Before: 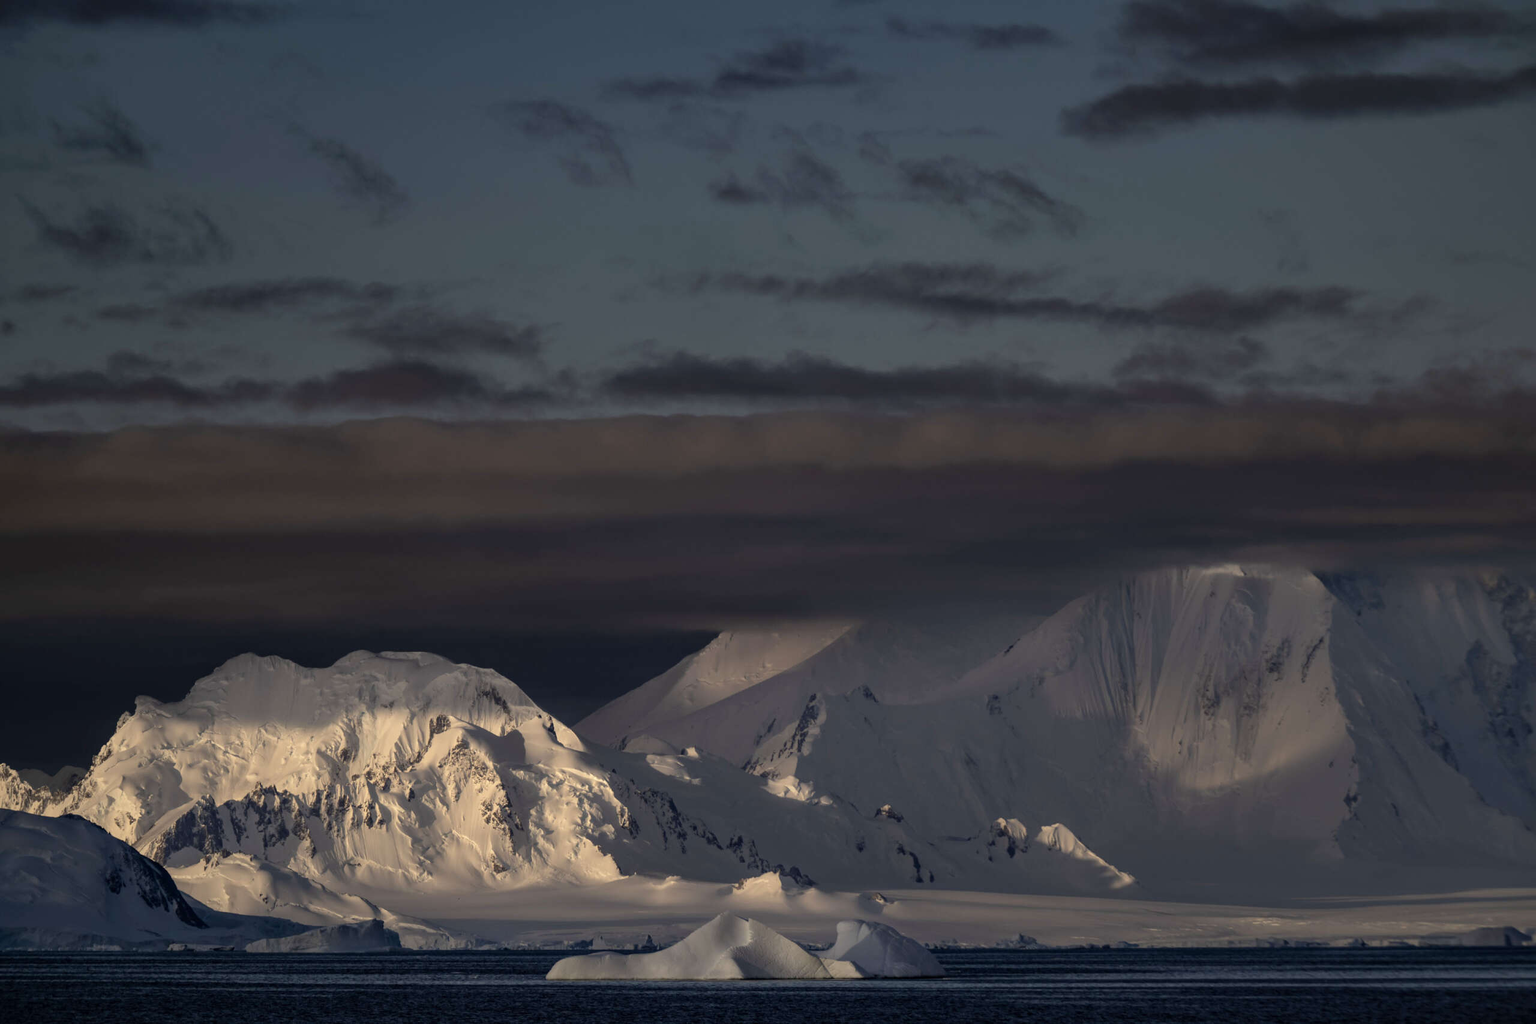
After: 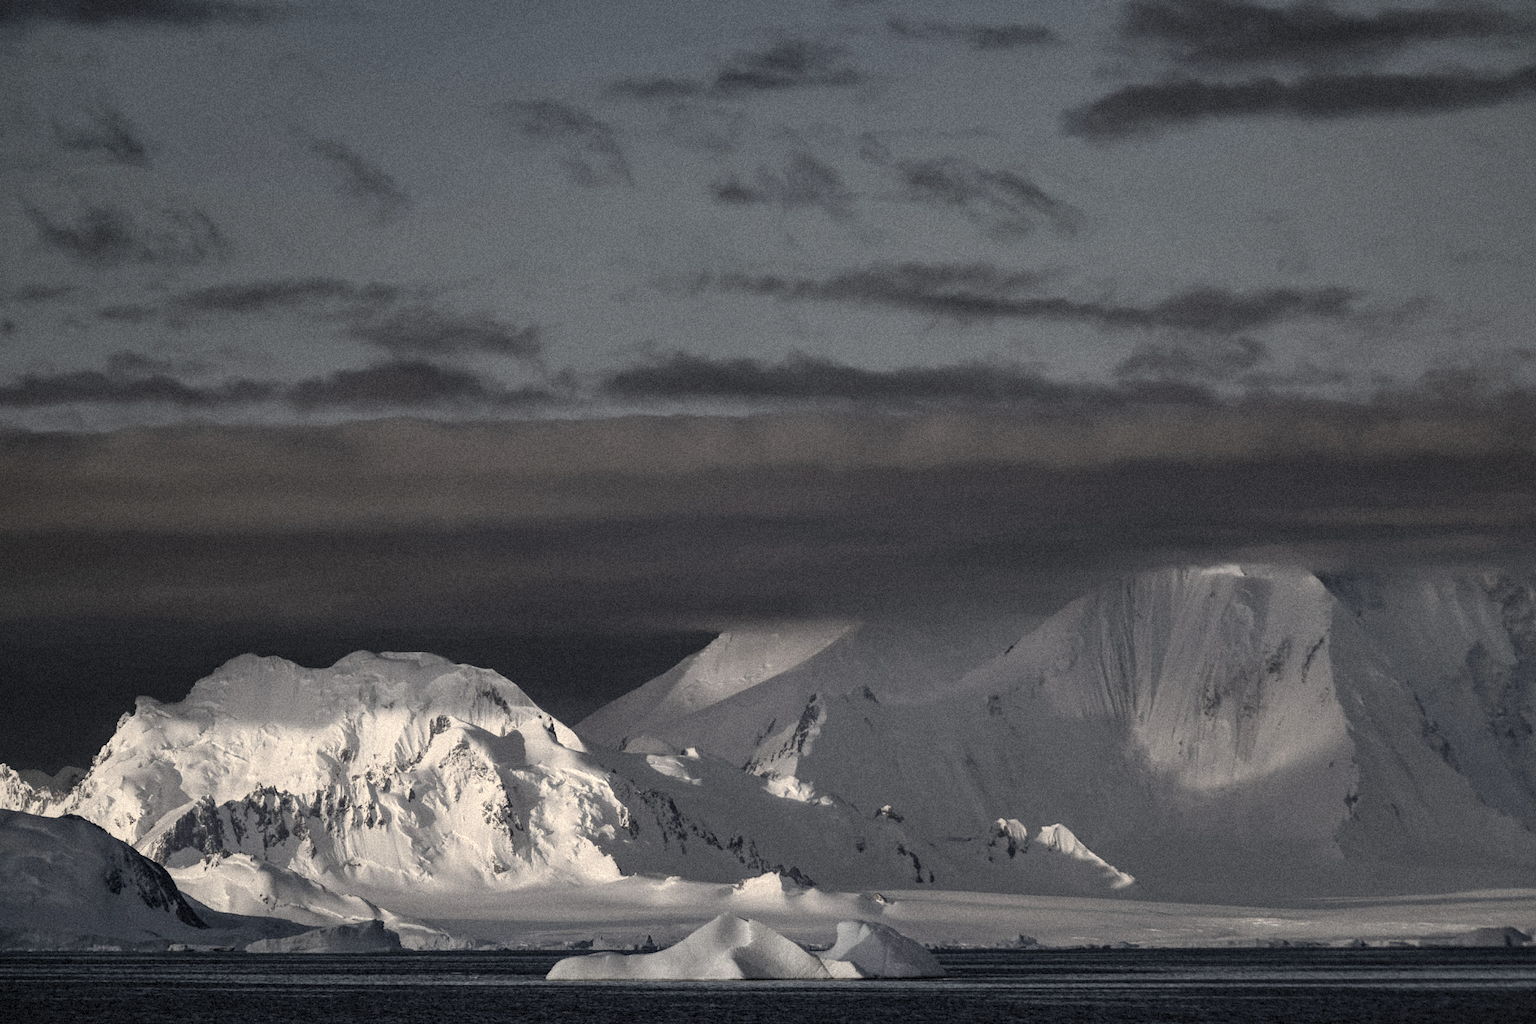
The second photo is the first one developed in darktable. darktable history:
color zones: curves: ch1 [(0, 0.153) (0.143, 0.15) (0.286, 0.151) (0.429, 0.152) (0.571, 0.152) (0.714, 0.151) (0.857, 0.151) (1, 0.153)]
exposure: exposure 0.127 EV, compensate highlight preservation false
grain: coarseness 9.38 ISO, strength 34.99%, mid-tones bias 0%
contrast brightness saturation: contrast 0.24, brightness 0.26, saturation 0.39
